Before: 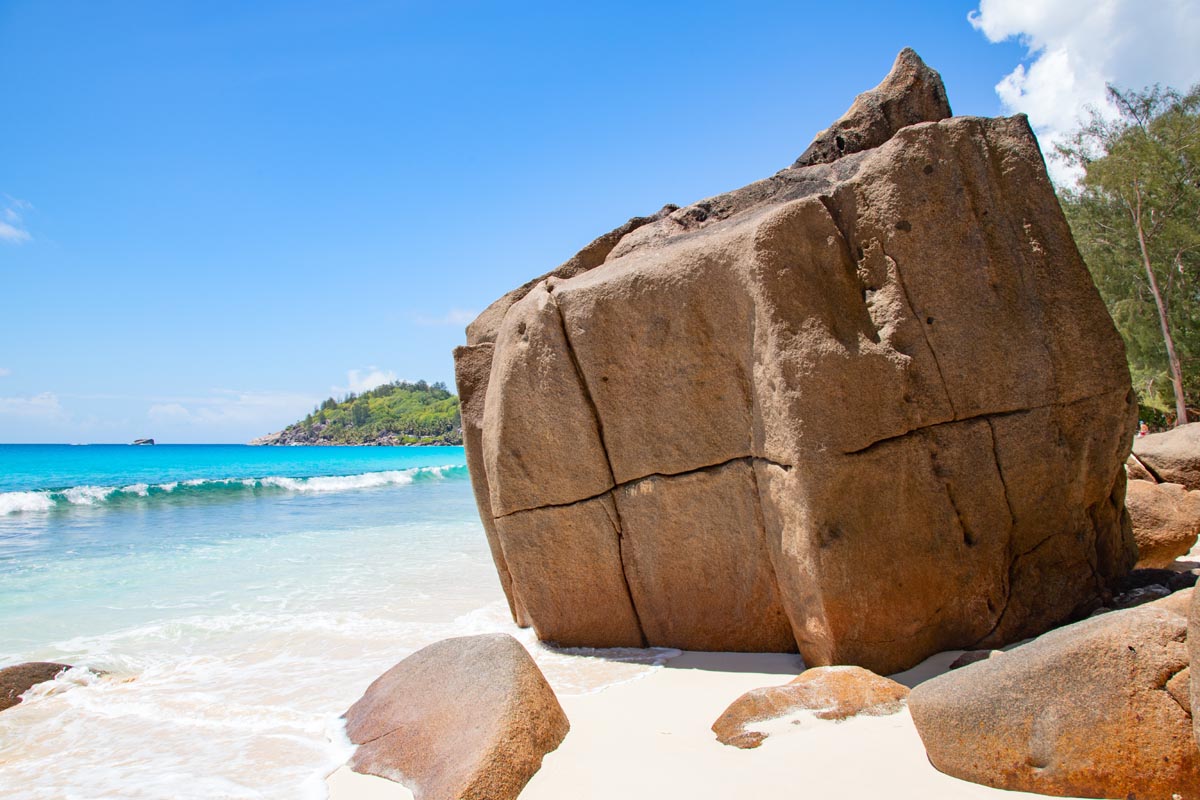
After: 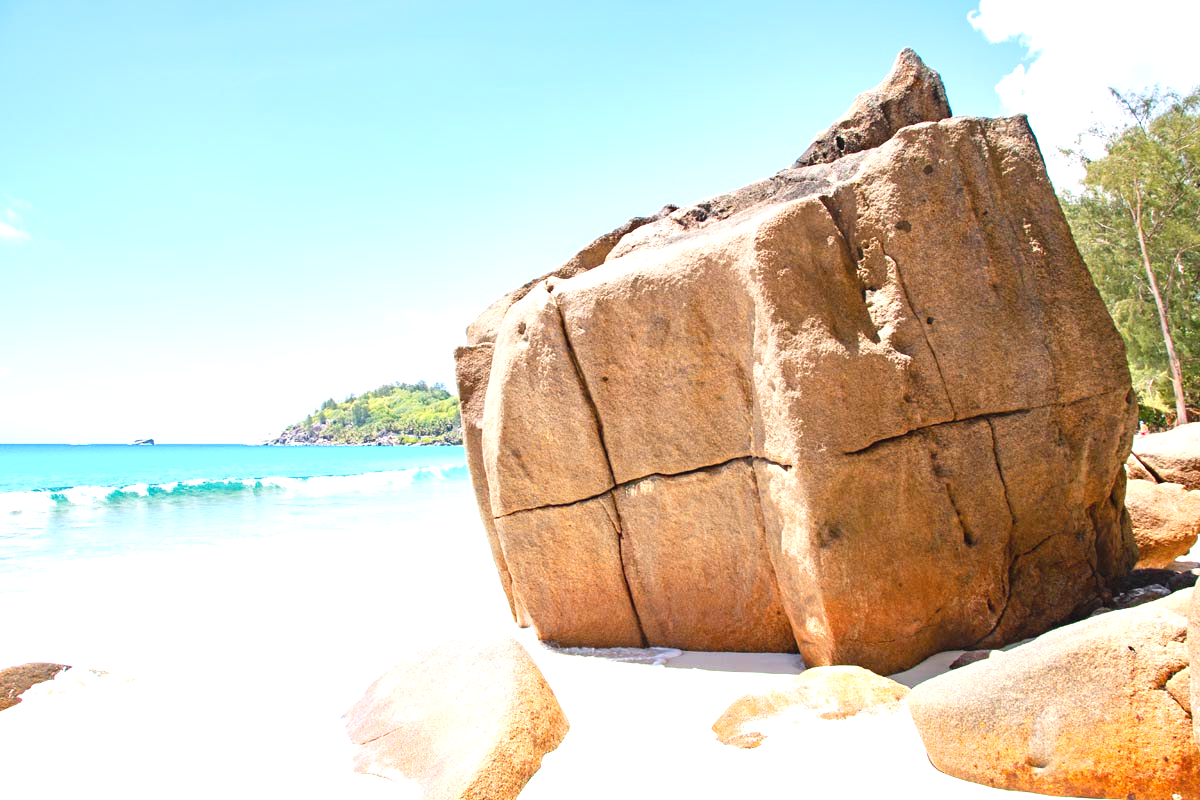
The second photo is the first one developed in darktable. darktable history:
tone curve: curves: ch0 [(0, 0.028) (0.138, 0.156) (0.468, 0.516) (0.754, 0.823) (1, 1)], preserve colors none
exposure: black level correction 0, exposure 1.2 EV, compensate exposure bias true, compensate highlight preservation false
